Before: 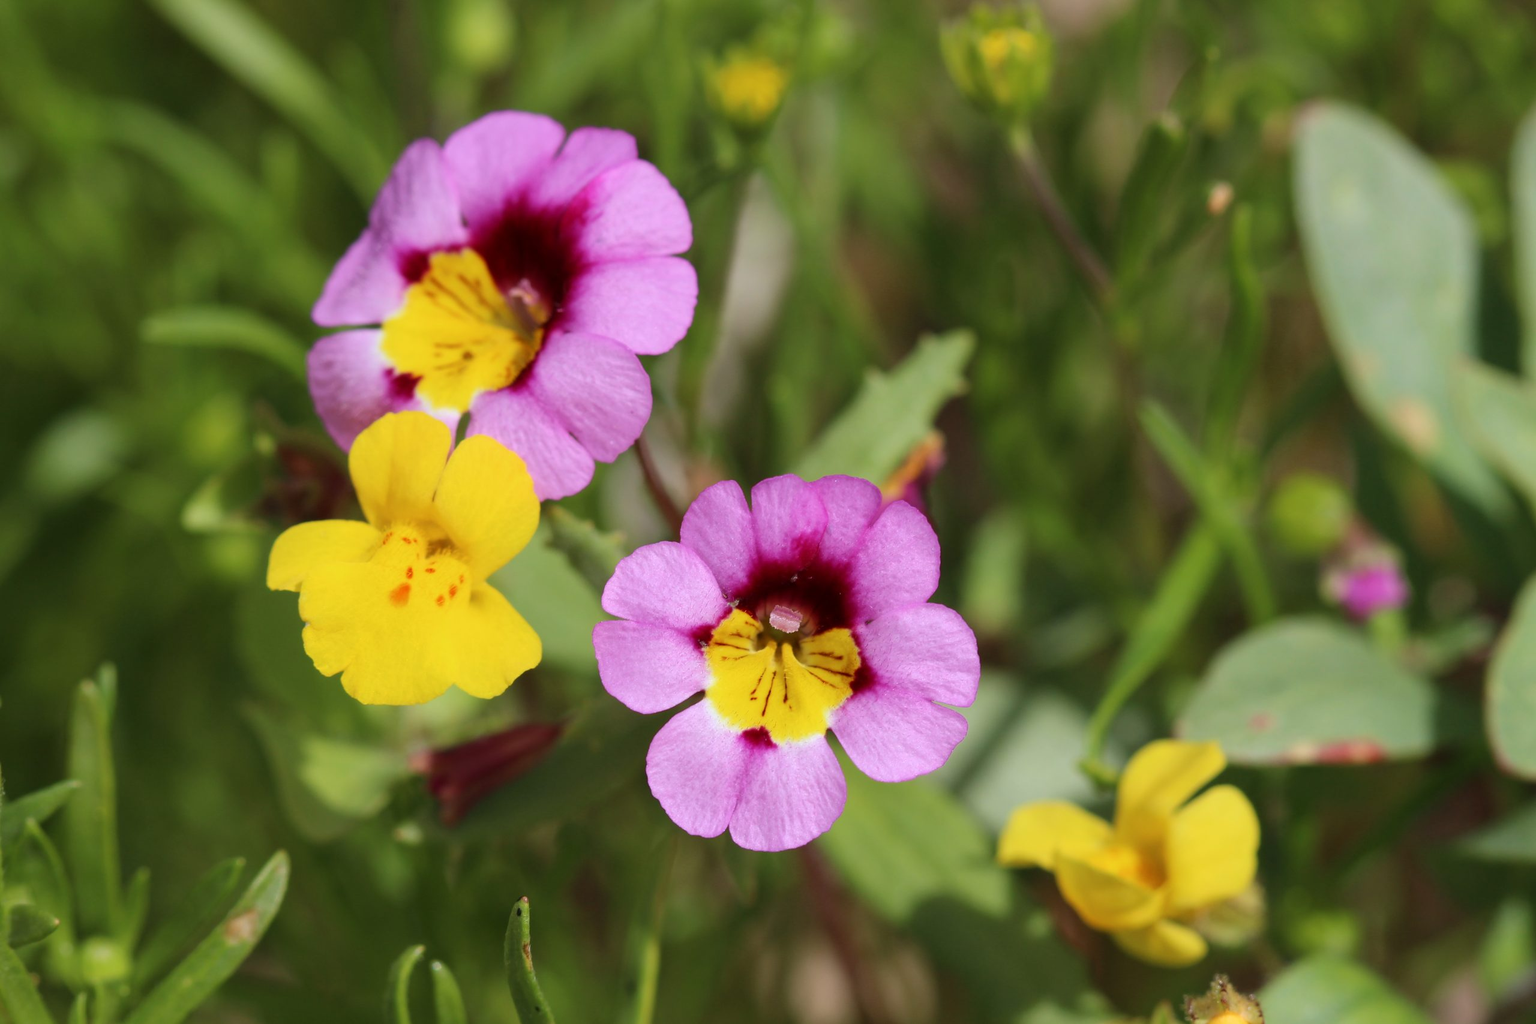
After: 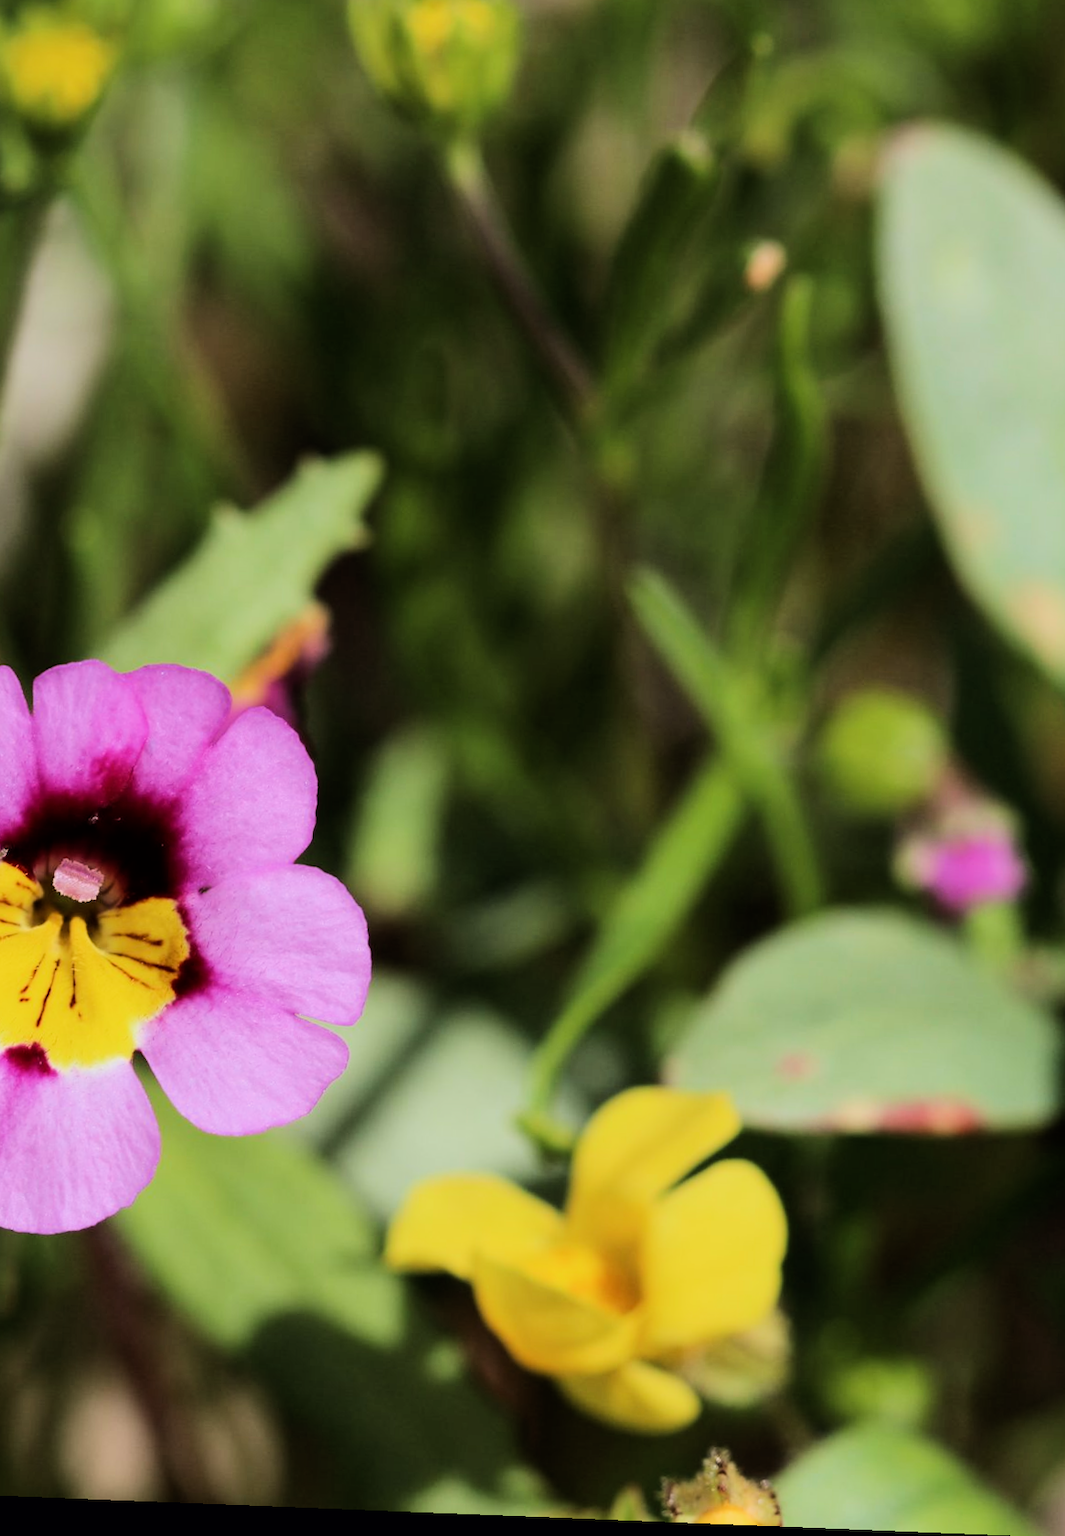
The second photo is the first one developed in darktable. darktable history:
rotate and perspective: rotation 2.27°, automatic cropping off
crop: left 47.628%, top 6.643%, right 7.874%
tone equalizer: -8 EV -1.08 EV, -7 EV -1.01 EV, -6 EV -0.867 EV, -5 EV -0.578 EV, -3 EV 0.578 EV, -2 EV 0.867 EV, -1 EV 1.01 EV, +0 EV 1.08 EV, edges refinement/feathering 500, mask exposure compensation -1.57 EV, preserve details no
filmic rgb: black relative exposure -7.15 EV, white relative exposure 5.36 EV, hardness 3.02, color science v6 (2022)
